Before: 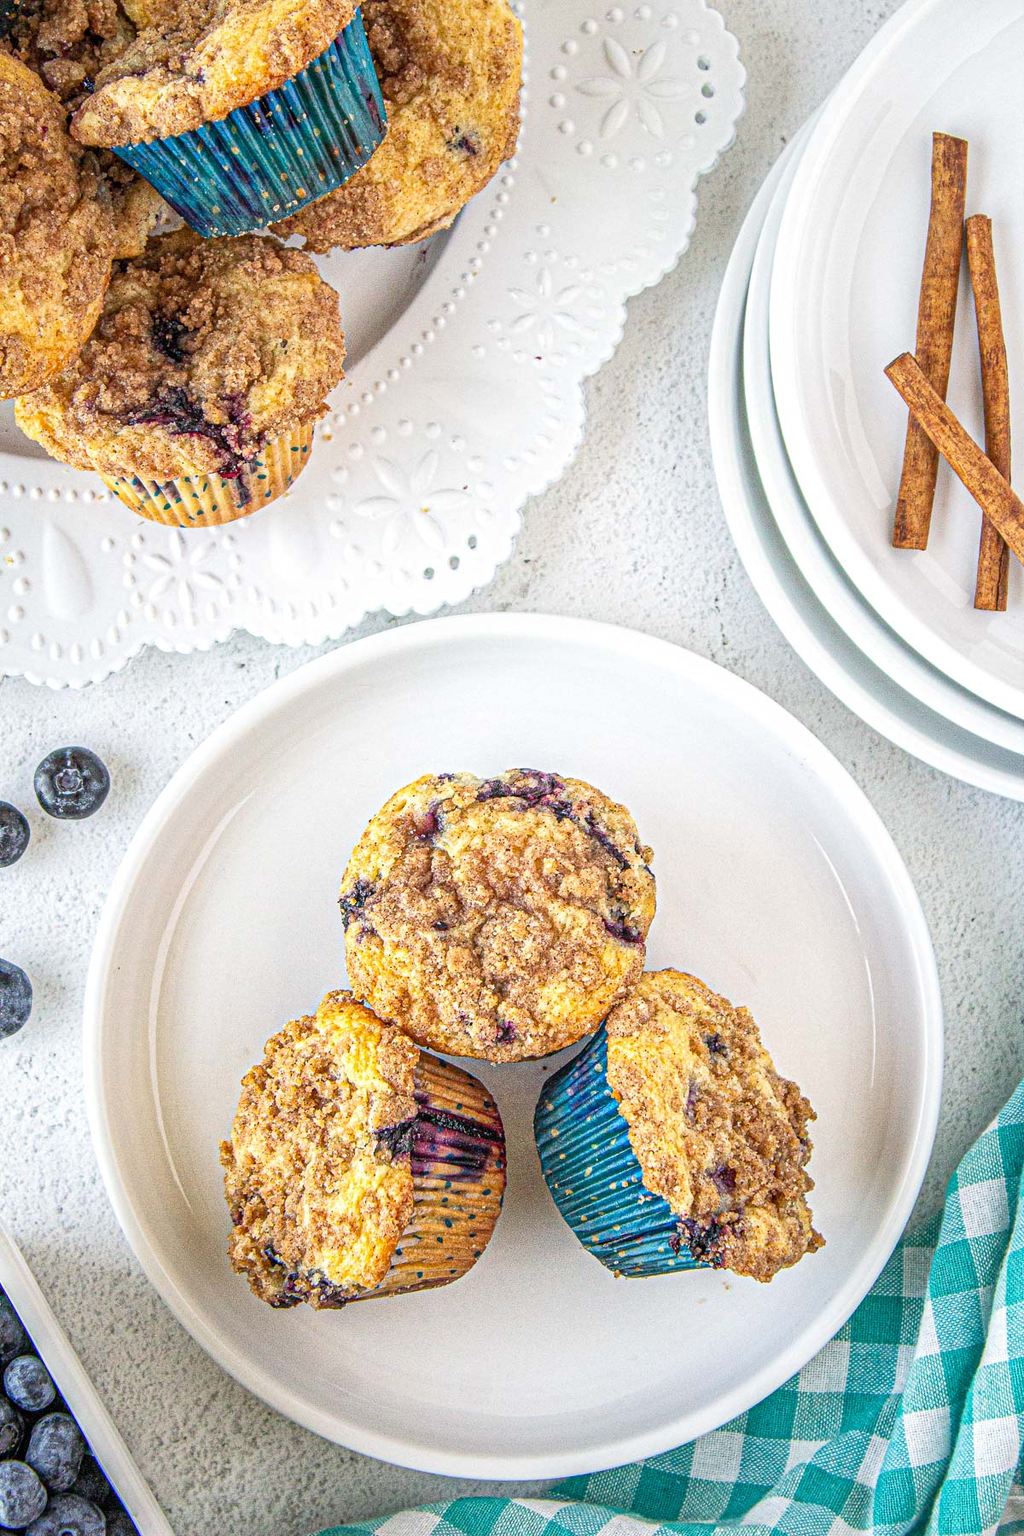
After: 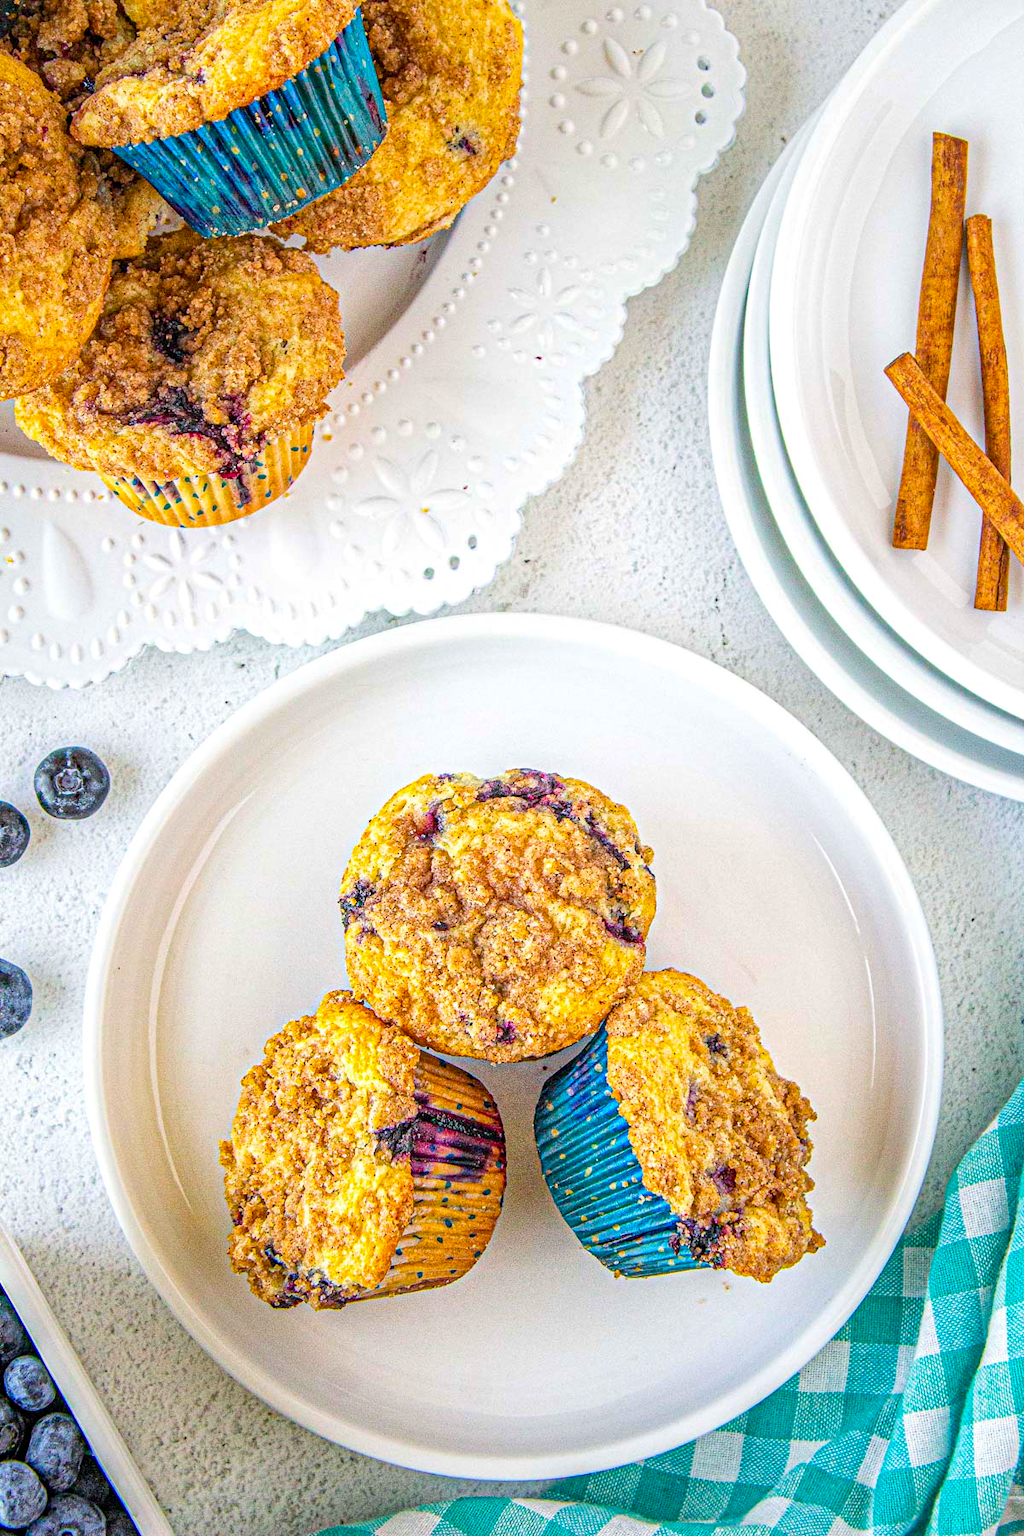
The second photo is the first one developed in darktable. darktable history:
haze removal: strength 0.29, distance 0.25, compatibility mode true, adaptive false
color balance rgb: perceptual saturation grading › global saturation 25%, perceptual brilliance grading › mid-tones 10%, perceptual brilliance grading › shadows 15%, global vibrance 20%
